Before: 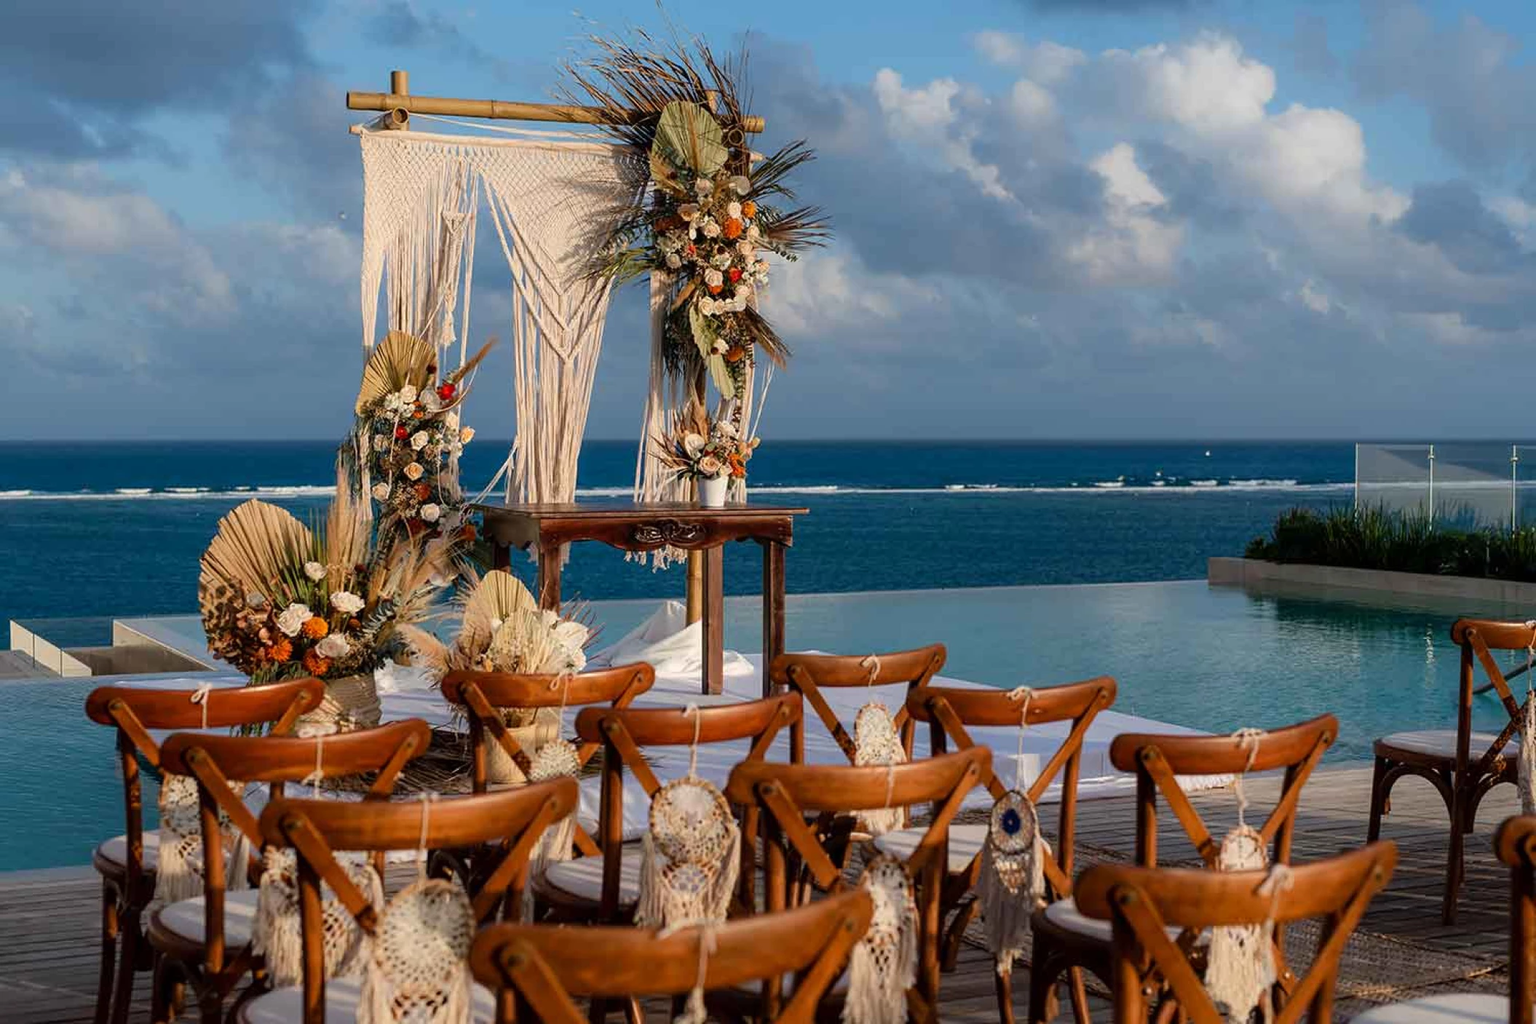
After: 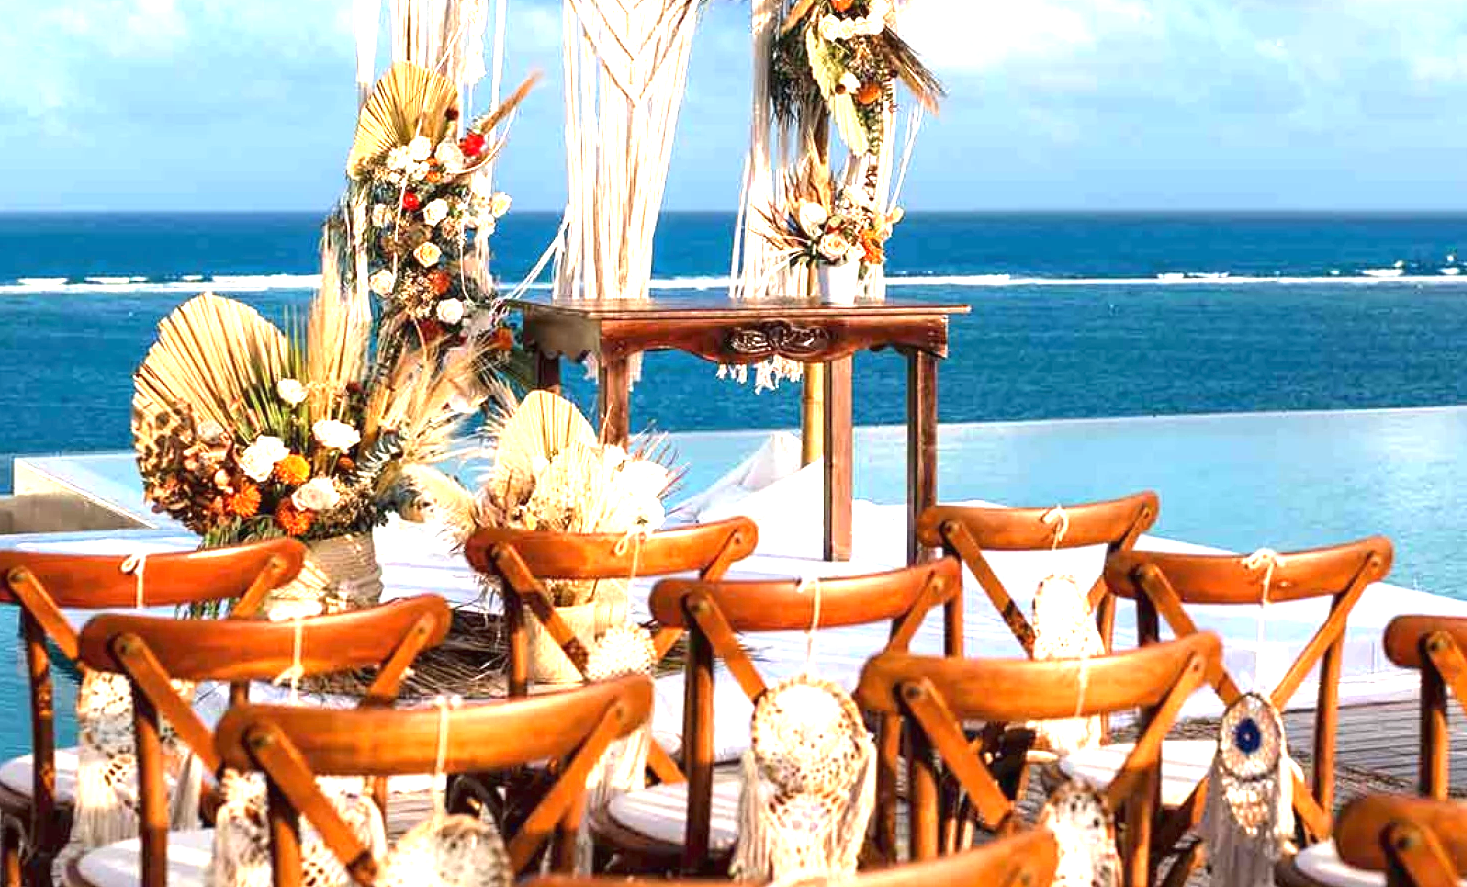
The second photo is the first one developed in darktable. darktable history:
crop: left 6.693%, top 27.97%, right 23.769%, bottom 8.97%
exposure: black level correction 0, exposure 1.924 EV, compensate highlight preservation false
